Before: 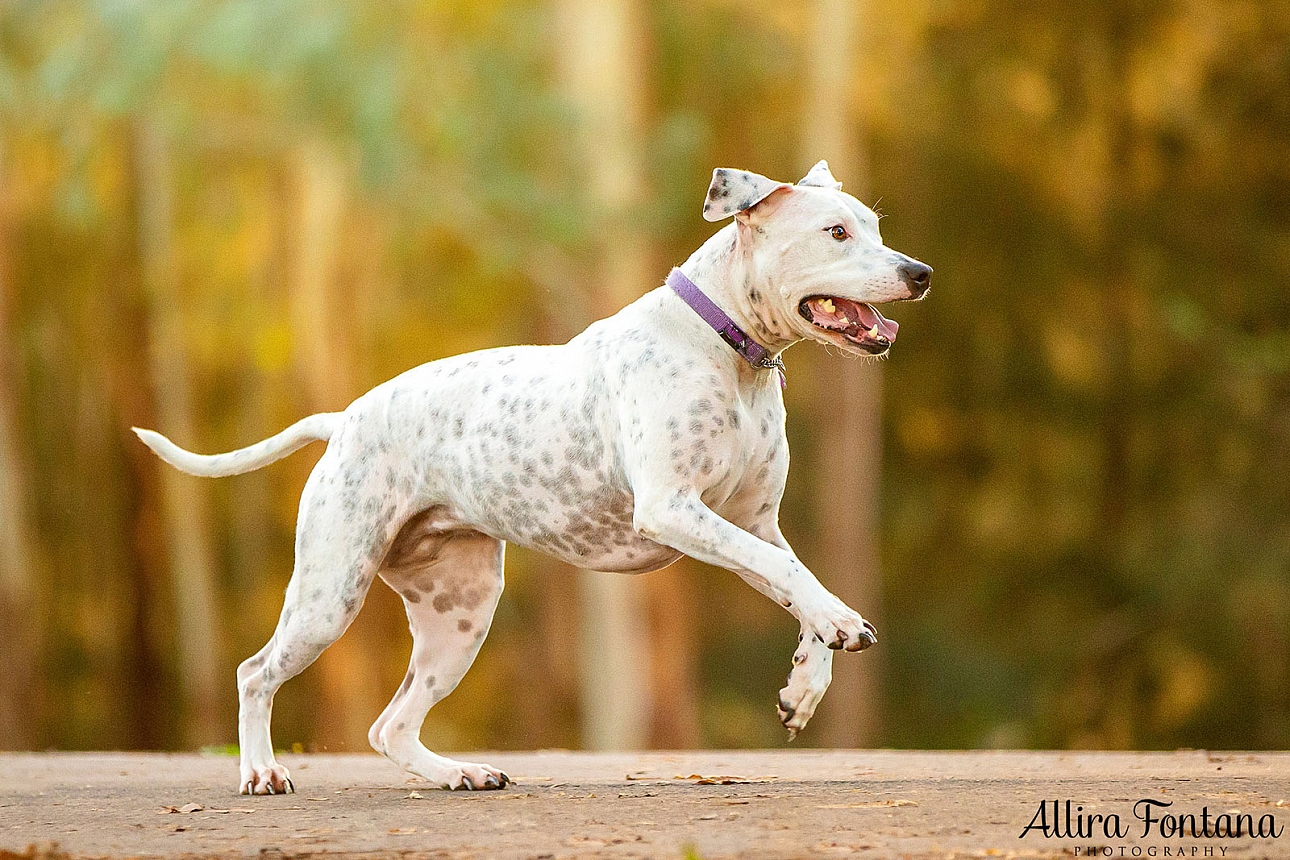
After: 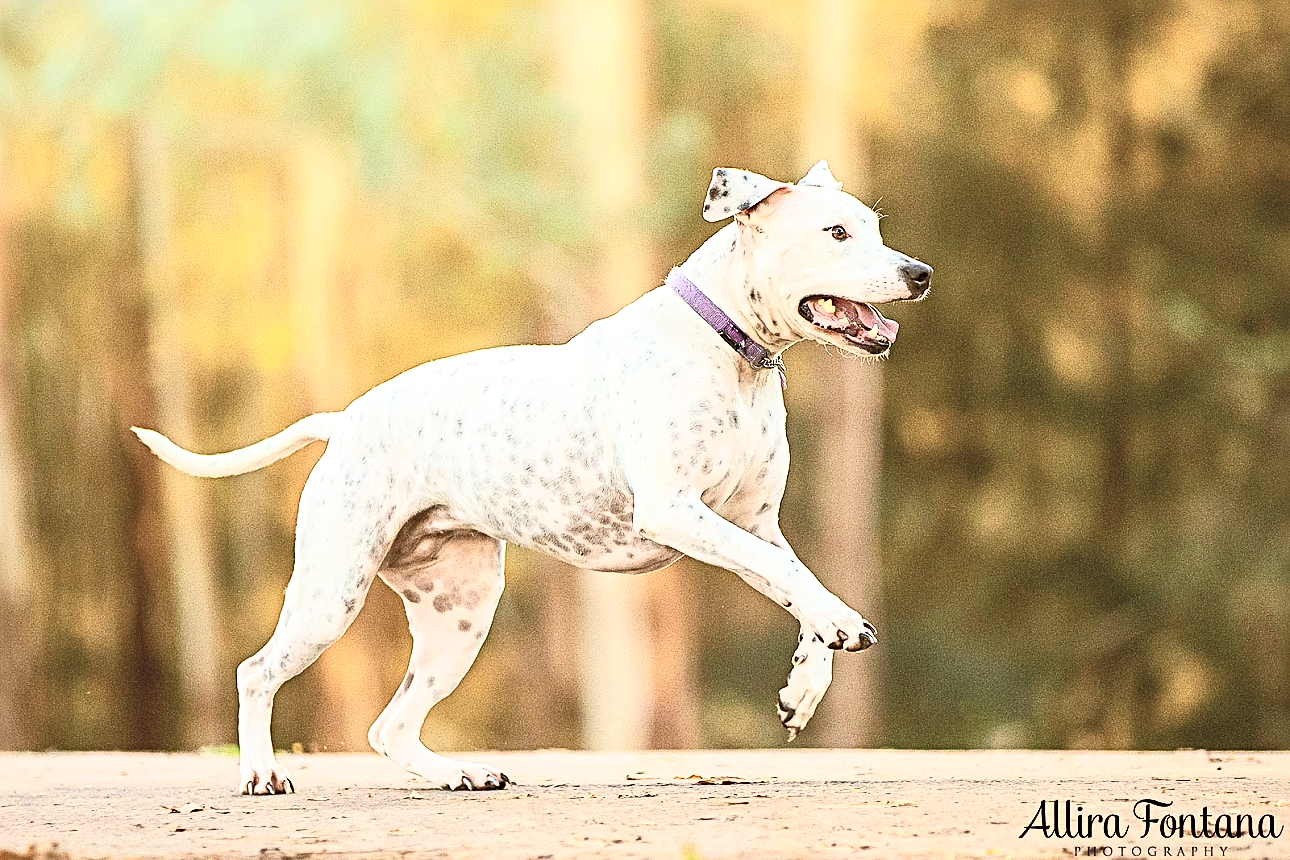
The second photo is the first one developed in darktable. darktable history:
contrast brightness saturation: contrast 0.432, brightness 0.559, saturation -0.184
sharpen: radius 3.972
